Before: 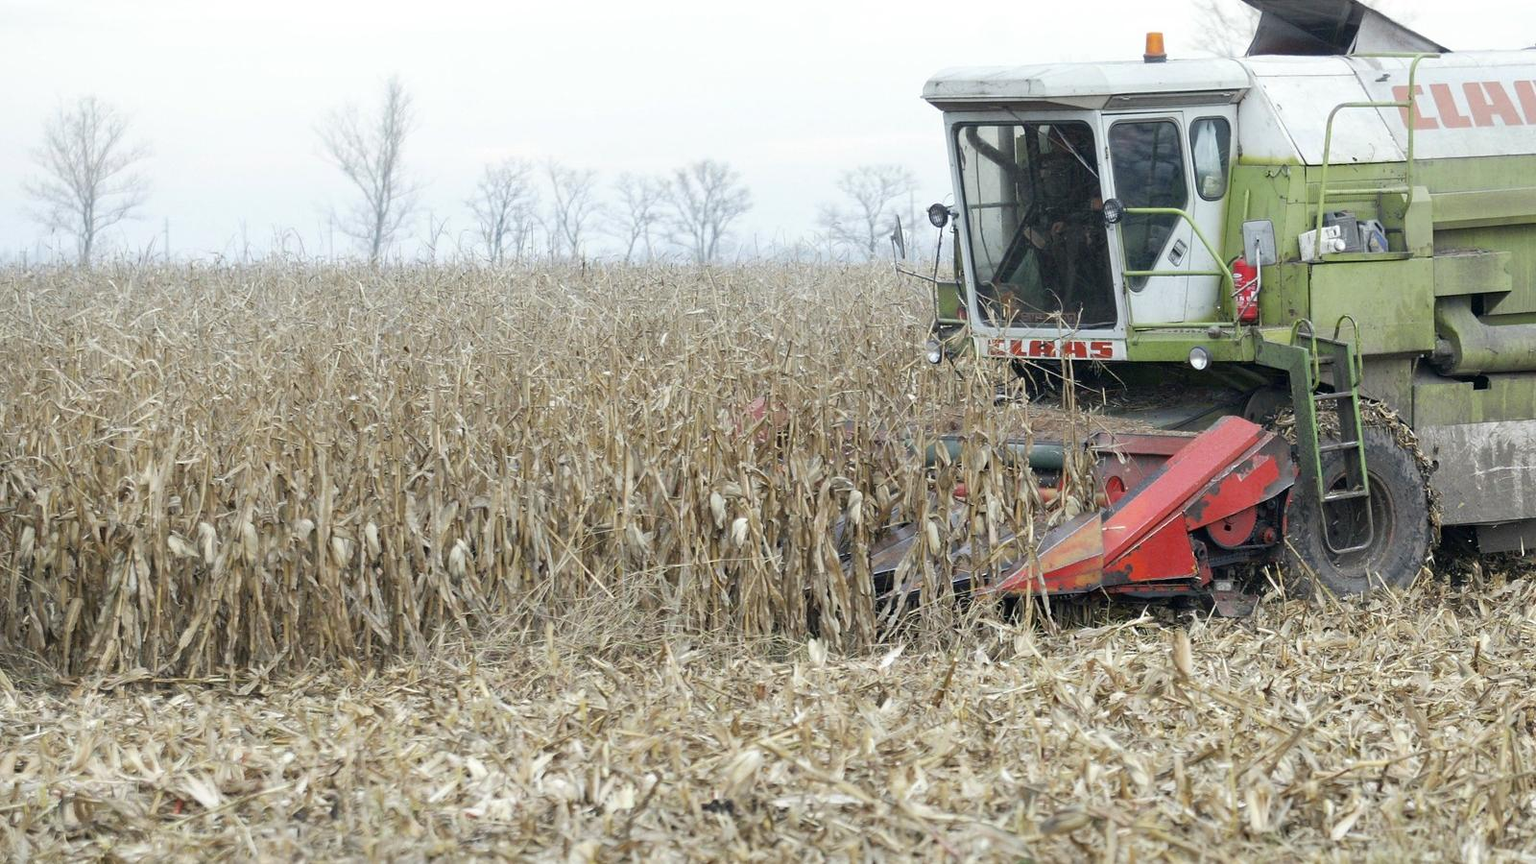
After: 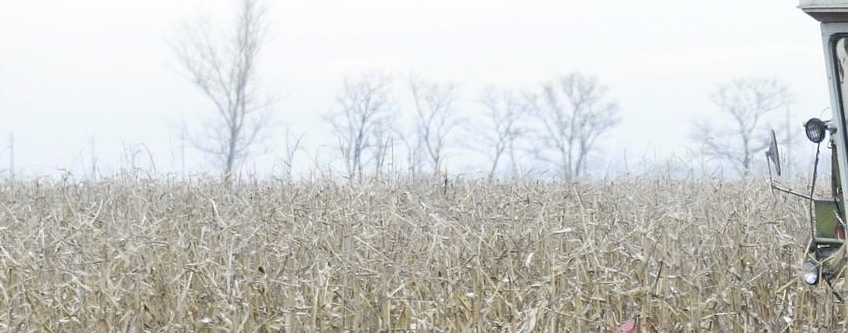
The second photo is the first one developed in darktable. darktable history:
crop: left 10.132%, top 10.53%, right 36.037%, bottom 51.655%
tone curve: curves: ch0 [(0, 0.012) (0.056, 0.046) (0.218, 0.213) (0.606, 0.62) (0.82, 0.846) (1, 1)]; ch1 [(0, 0) (0.226, 0.261) (0.403, 0.437) (0.469, 0.472) (0.495, 0.499) (0.508, 0.503) (0.545, 0.555) (0.59, 0.598) (0.686, 0.728) (1, 1)]; ch2 [(0, 0) (0.269, 0.299) (0.459, 0.45) (0.498, 0.499) (0.523, 0.512) (0.568, 0.558) (0.634, 0.617) (0.698, 0.677) (0.806, 0.769) (1, 1)], color space Lab, independent channels, preserve colors none
